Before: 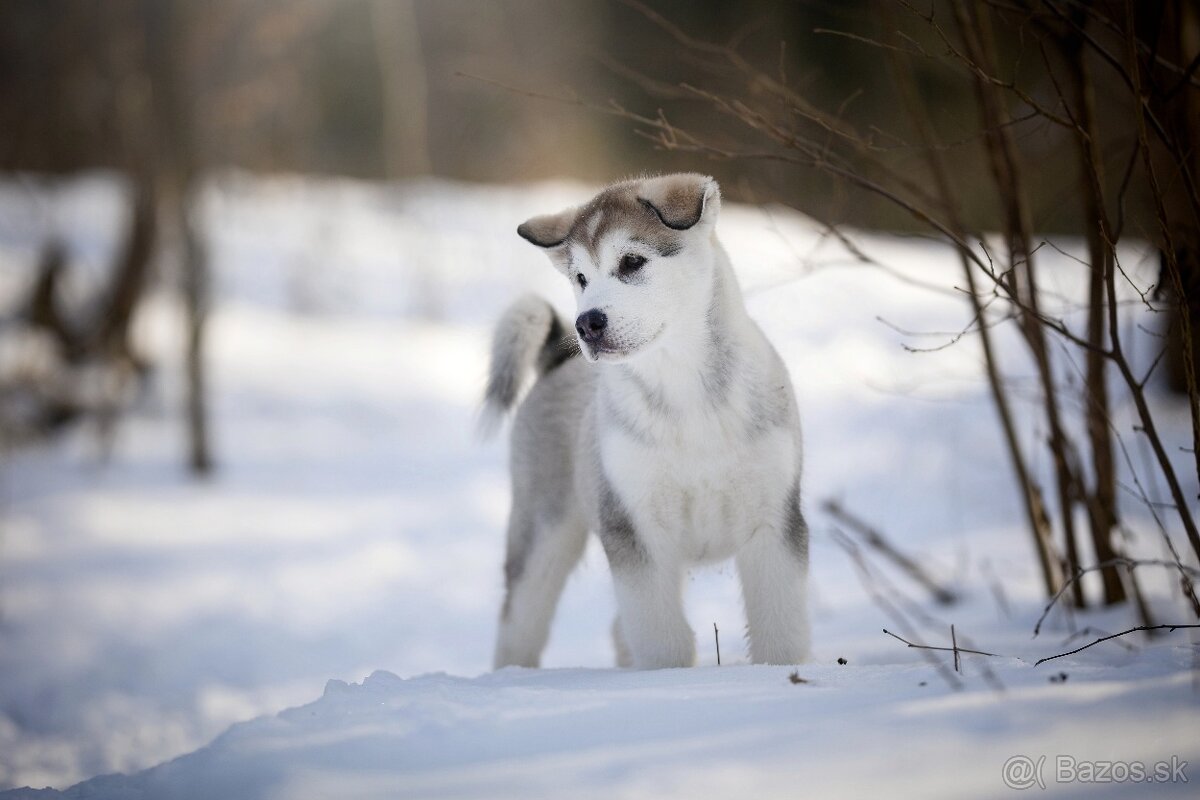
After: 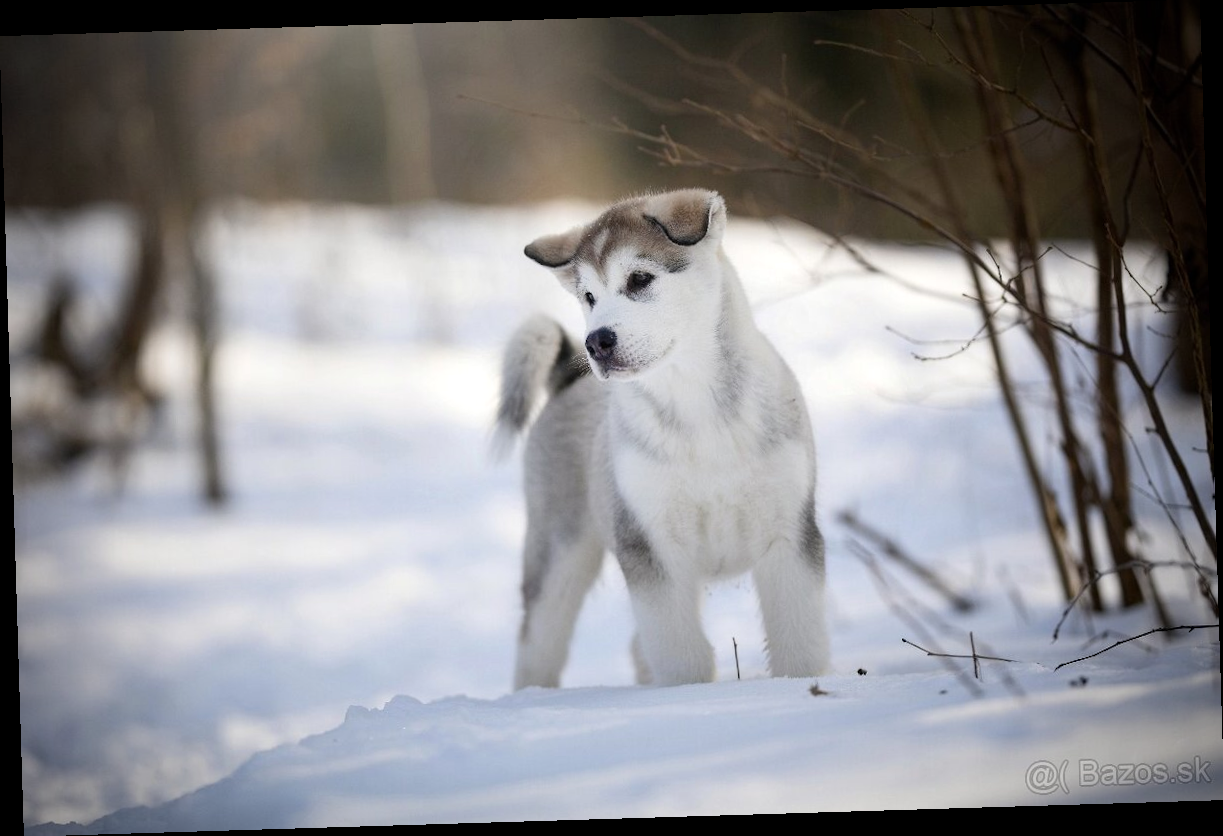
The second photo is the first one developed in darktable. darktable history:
vignetting: fall-off radius 60.65%
levels: levels [0, 0.492, 0.984]
rotate and perspective: rotation -1.75°, automatic cropping off
tone equalizer: on, module defaults
